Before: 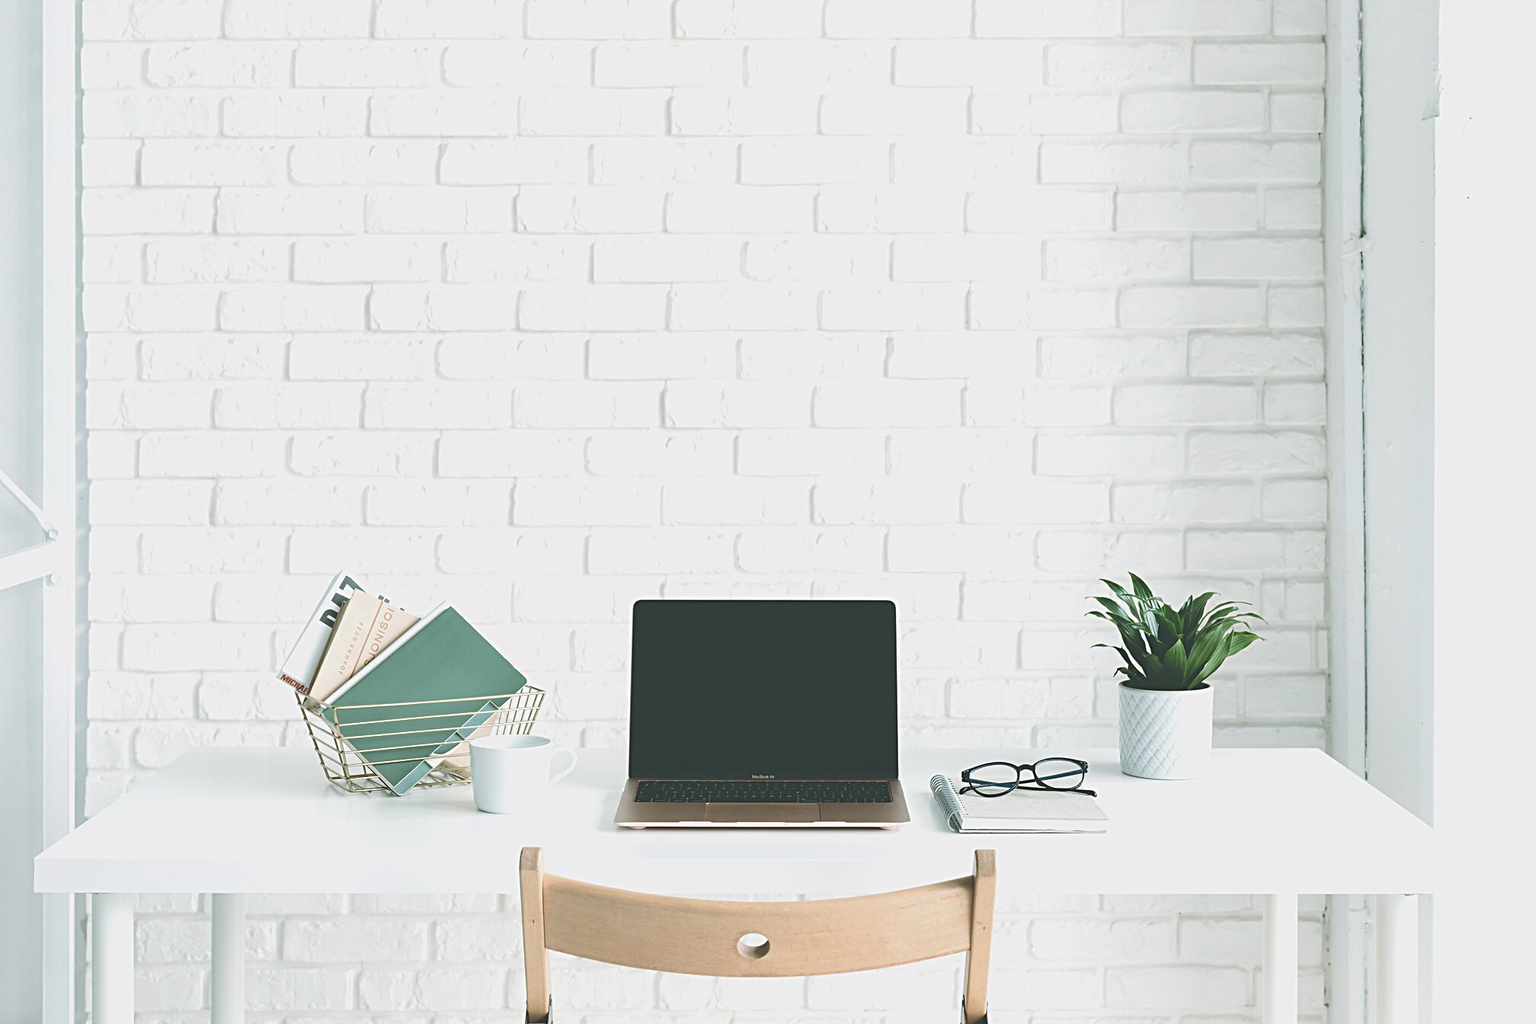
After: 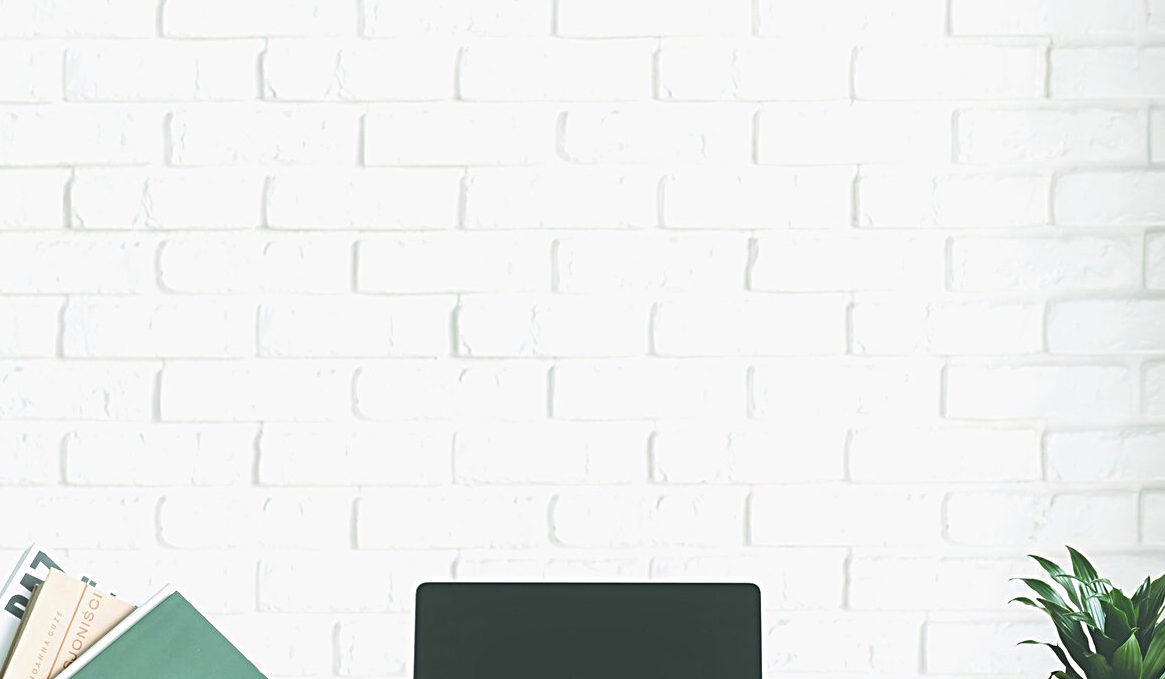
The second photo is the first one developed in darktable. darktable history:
color balance rgb: shadows lift › luminance -19.806%, perceptual saturation grading › global saturation 9.681%, contrast -9.7%
crop: left 20.613%, top 15.295%, right 21.555%, bottom 34.179%
tone equalizer: -8 EV -0.433 EV, -7 EV -0.361 EV, -6 EV -0.352 EV, -5 EV -0.2 EV, -3 EV 0.201 EV, -2 EV 0.359 EV, -1 EV 0.414 EV, +0 EV 0.427 EV
